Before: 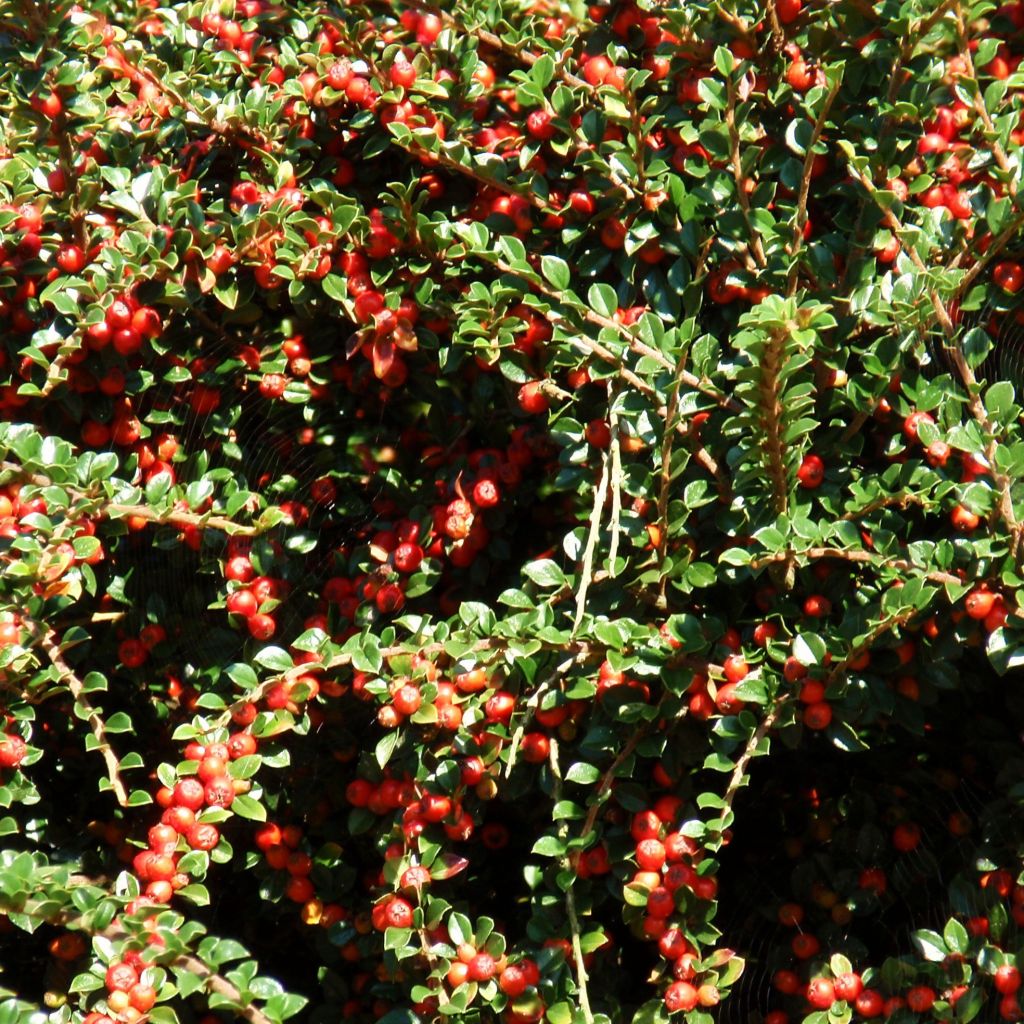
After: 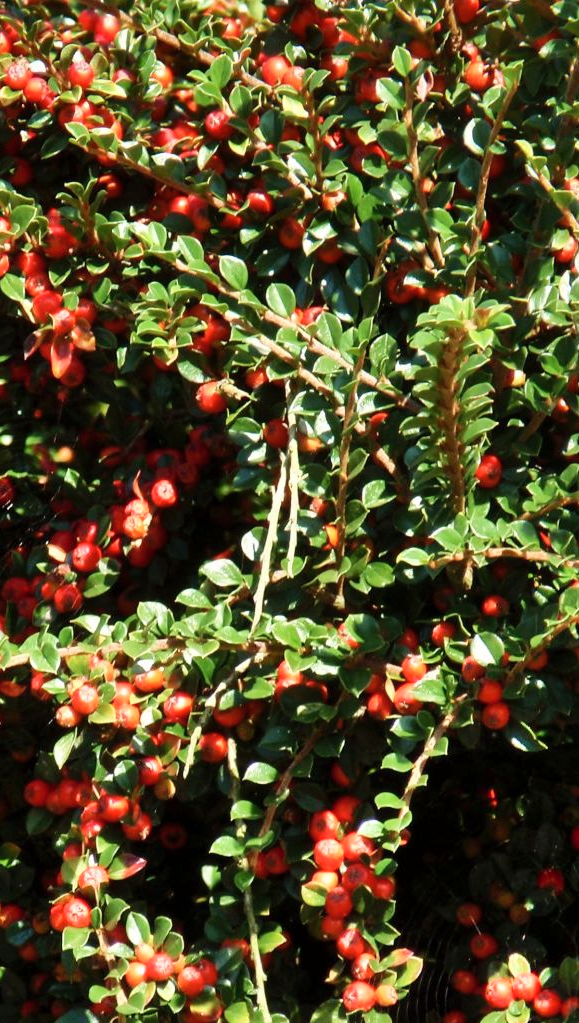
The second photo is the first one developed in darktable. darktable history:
crop: left 31.491%, top 0%, right 11.896%
shadows and highlights: soften with gaussian
